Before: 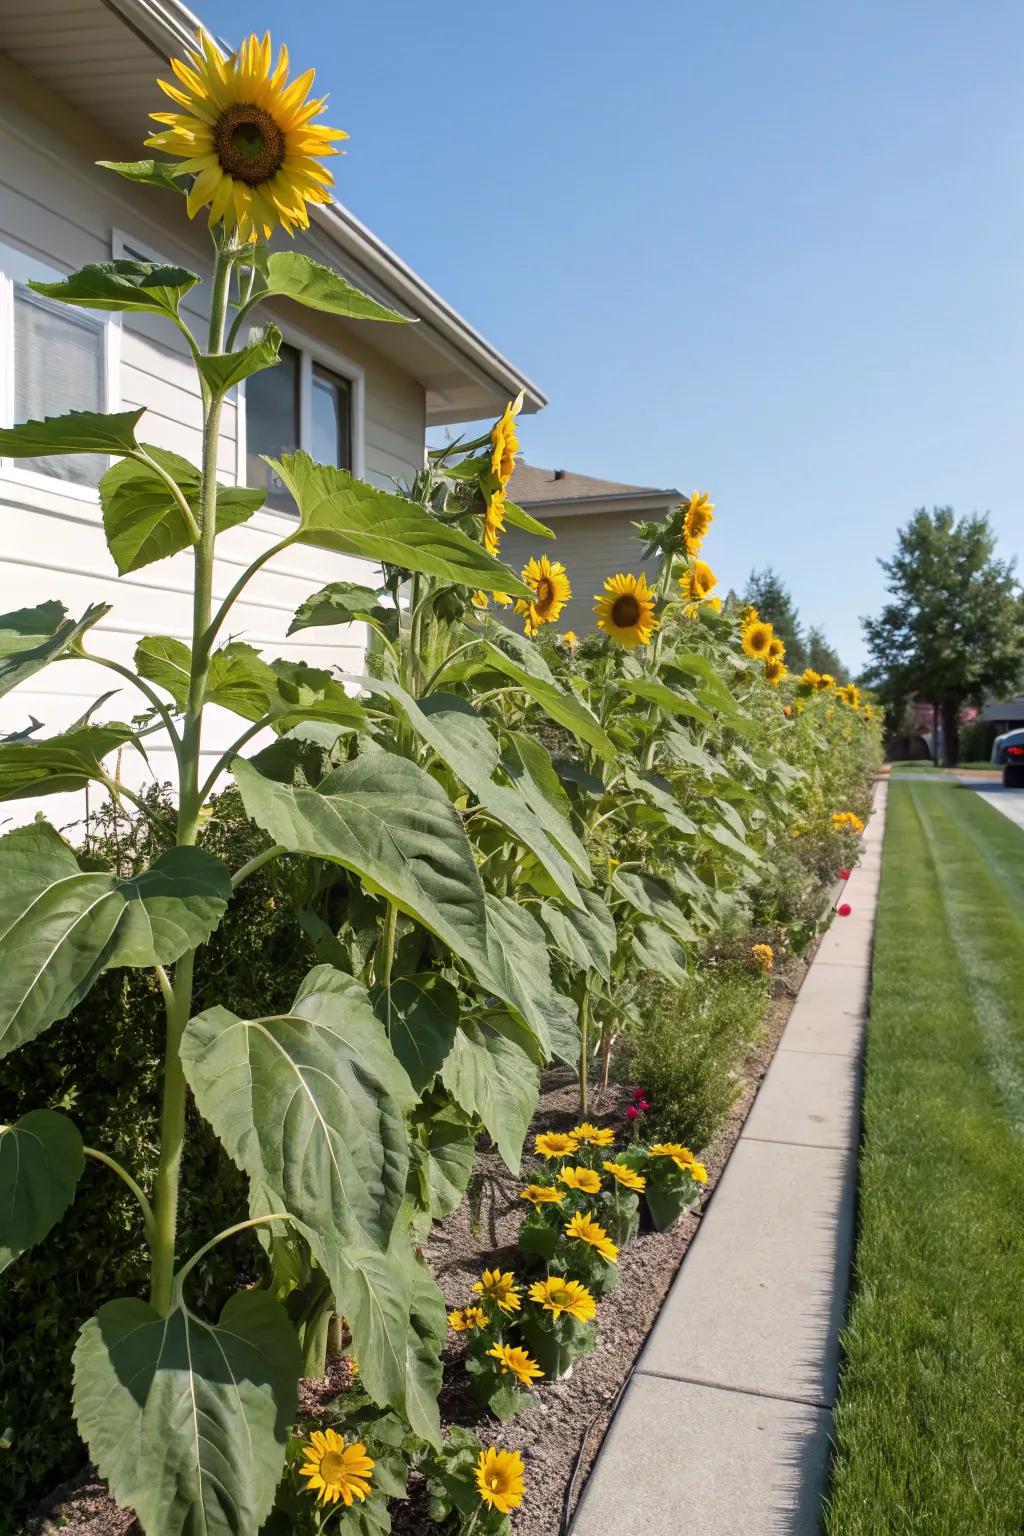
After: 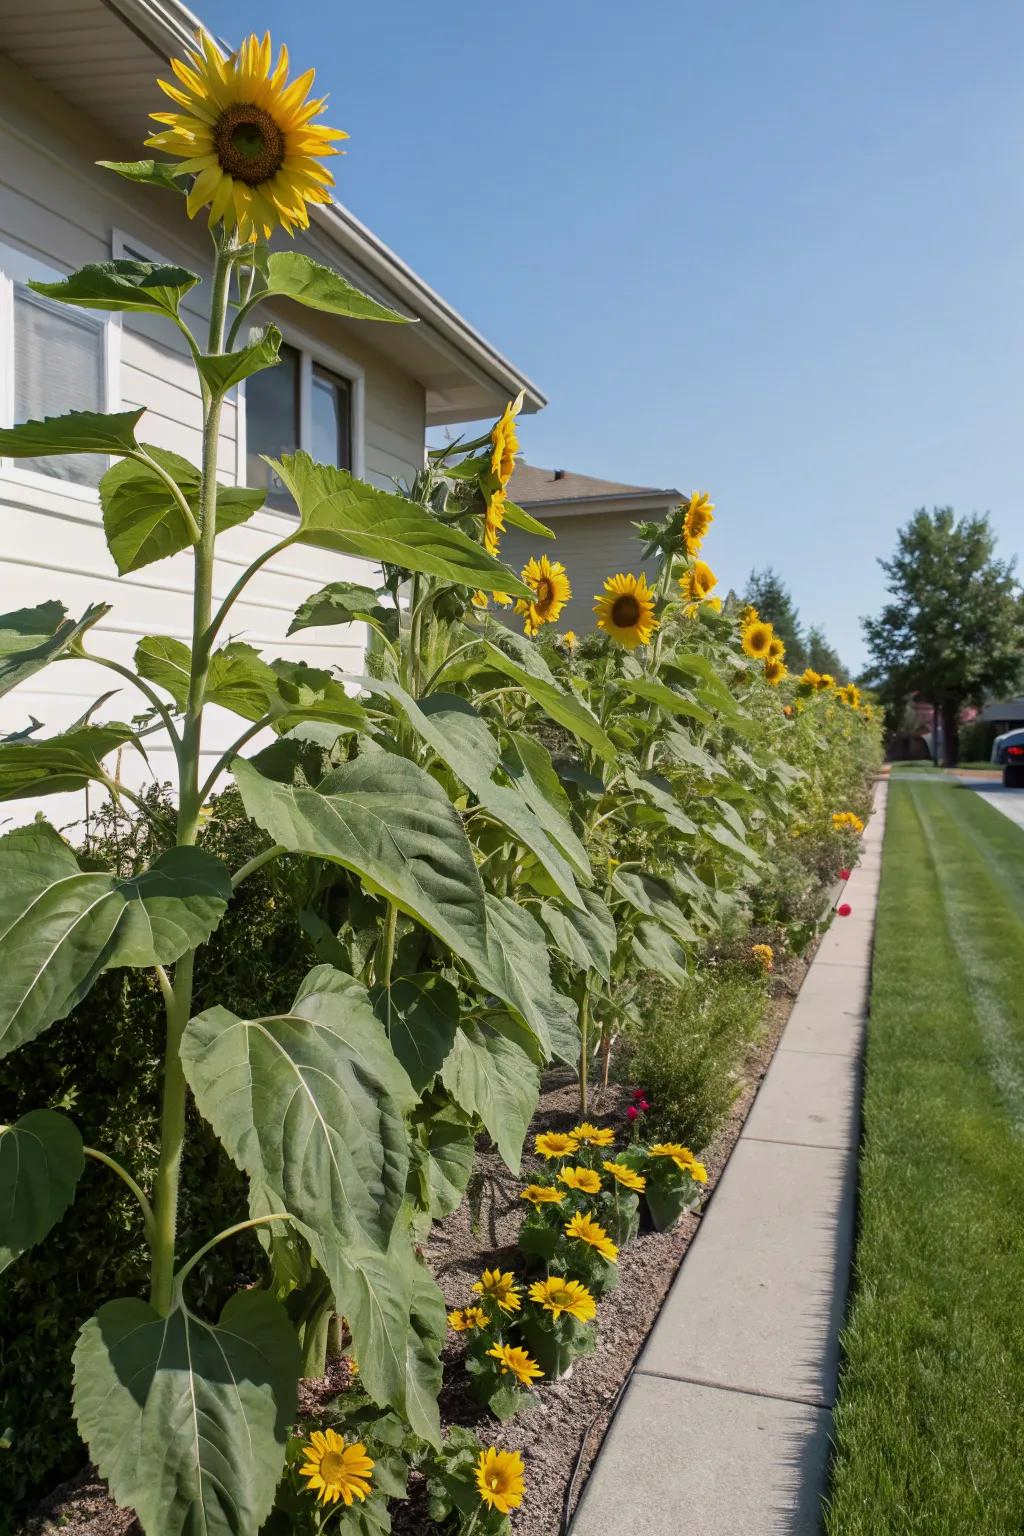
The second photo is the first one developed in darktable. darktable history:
exposure: exposure -0.214 EV, compensate highlight preservation false
